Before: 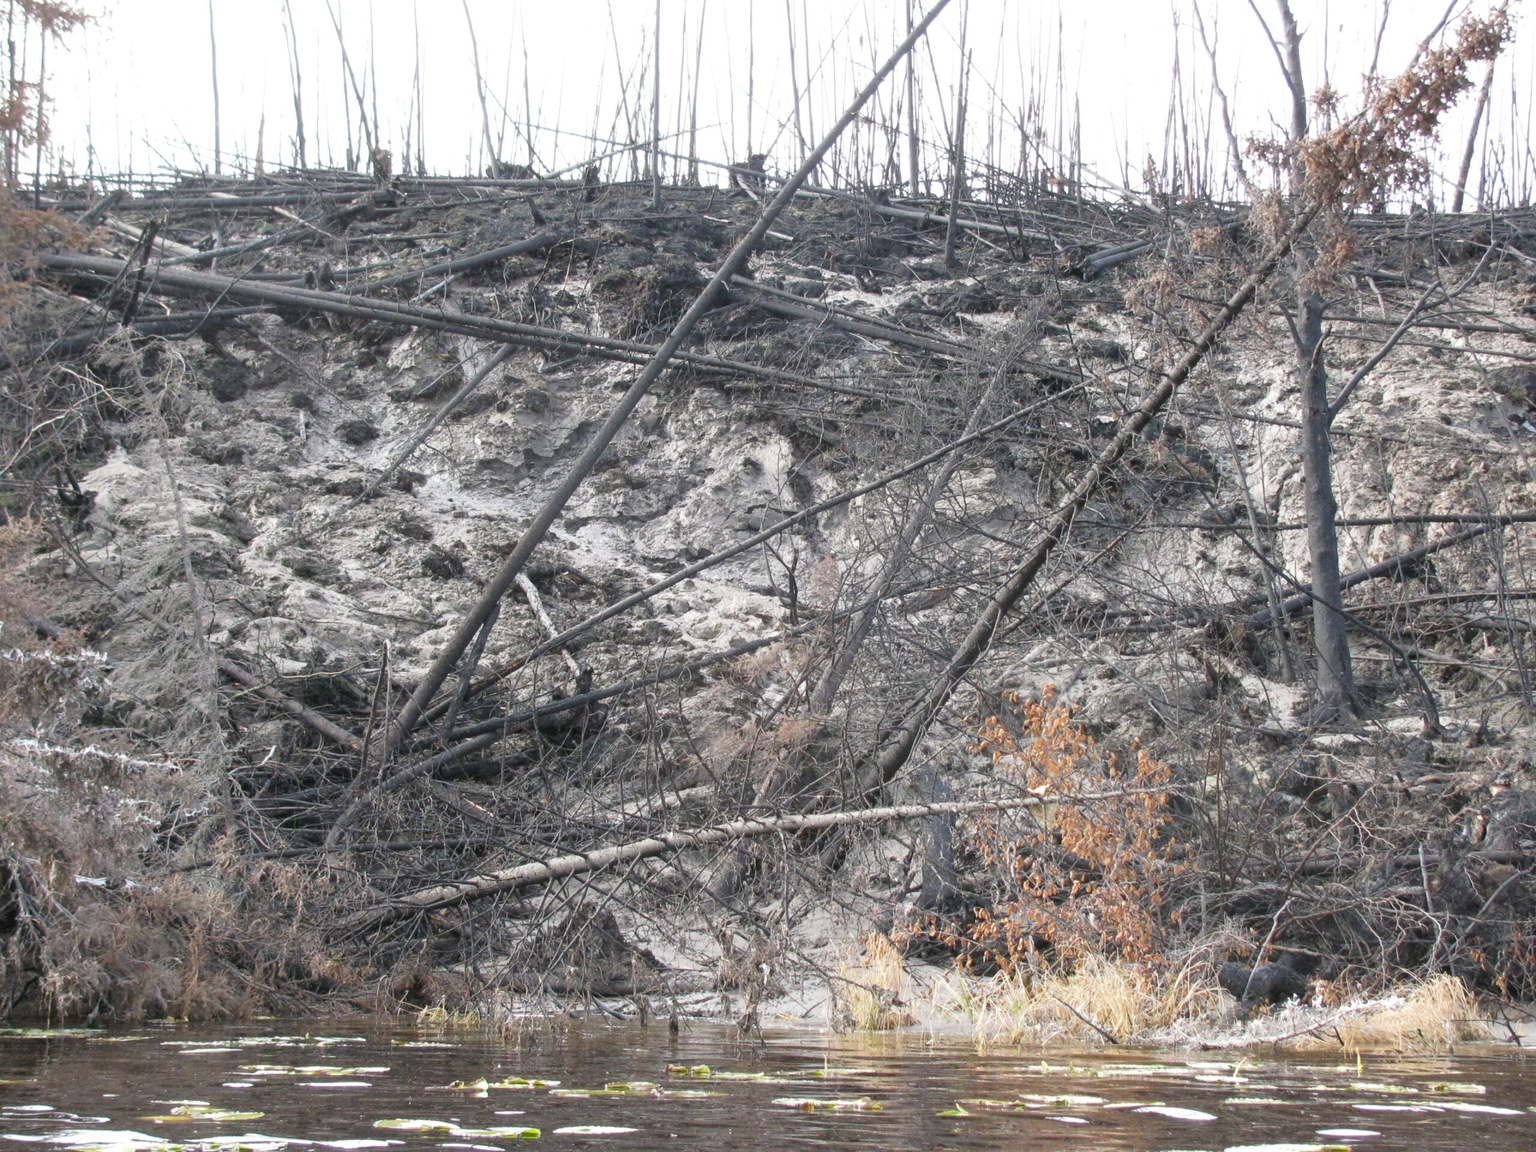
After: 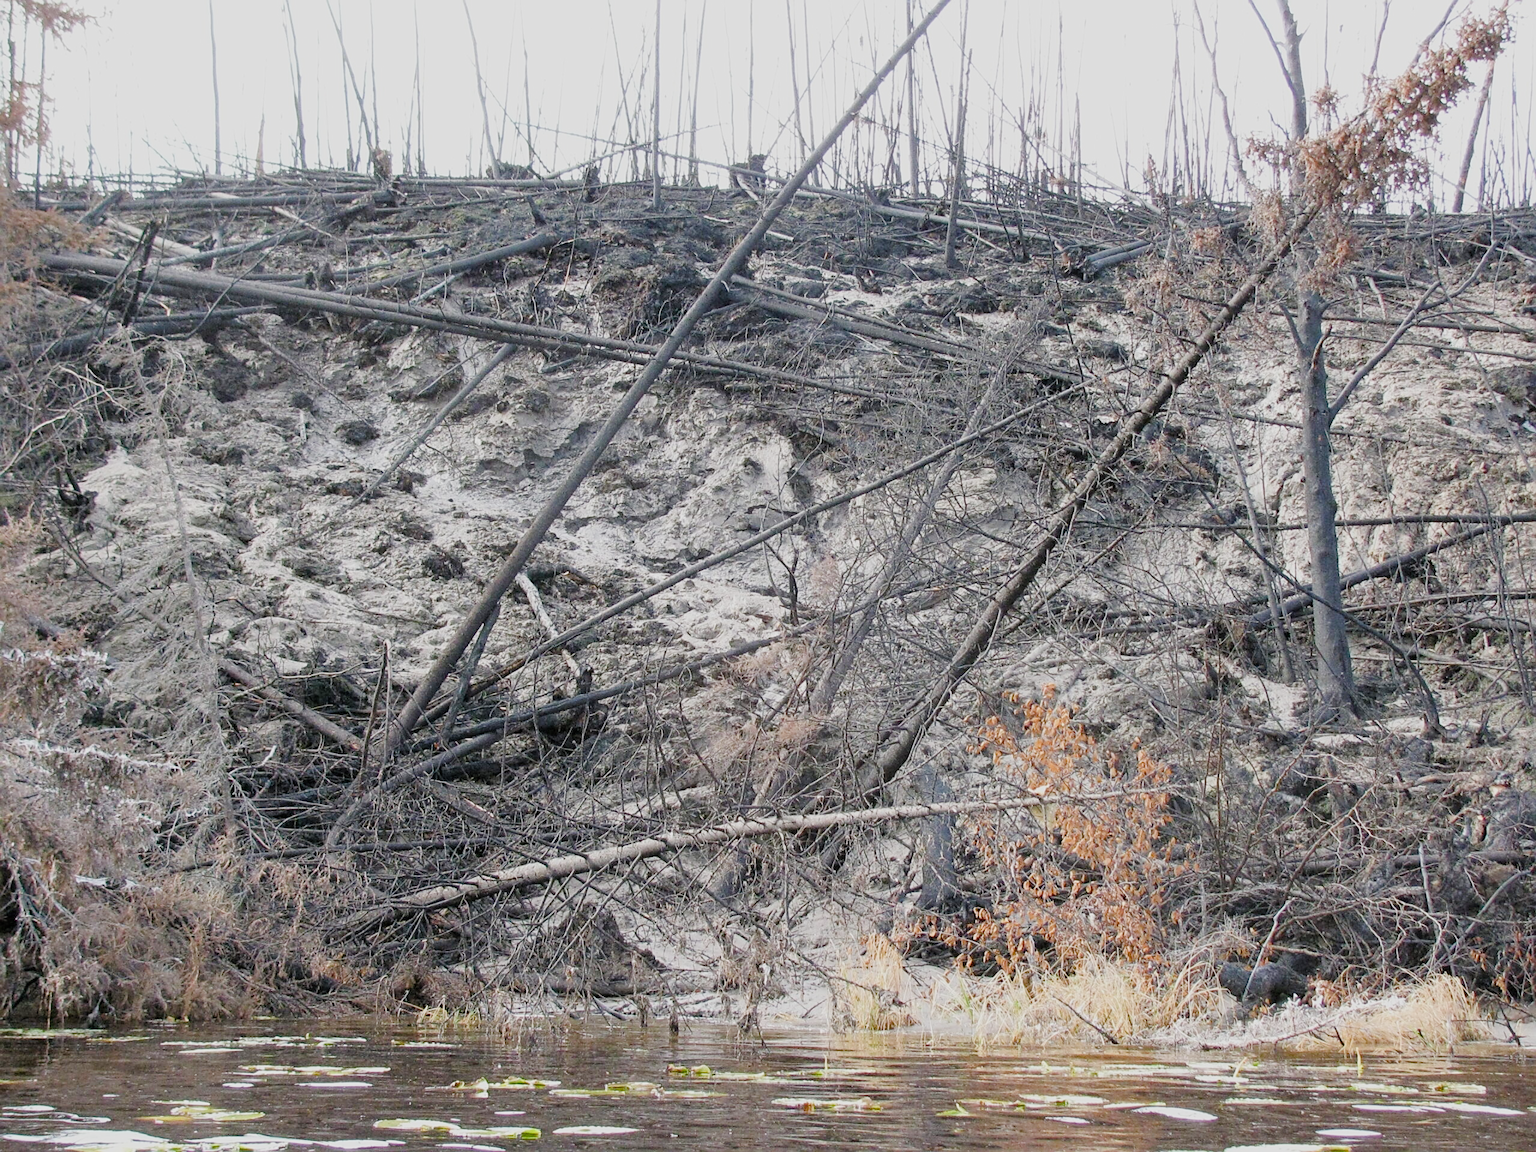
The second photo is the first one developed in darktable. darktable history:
sharpen: on, module defaults
exposure: exposure 0.296 EV, compensate highlight preservation false
filmic rgb: black relative exposure -6.73 EV, white relative exposure 4.56 EV, hardness 3.25
color balance rgb: shadows lift › hue 87.08°, power › hue 61.5°, linear chroma grading › global chroma 0.712%, perceptual saturation grading › global saturation 20%, perceptual saturation grading › highlights -25.499%, perceptual saturation grading › shadows 49.278%
